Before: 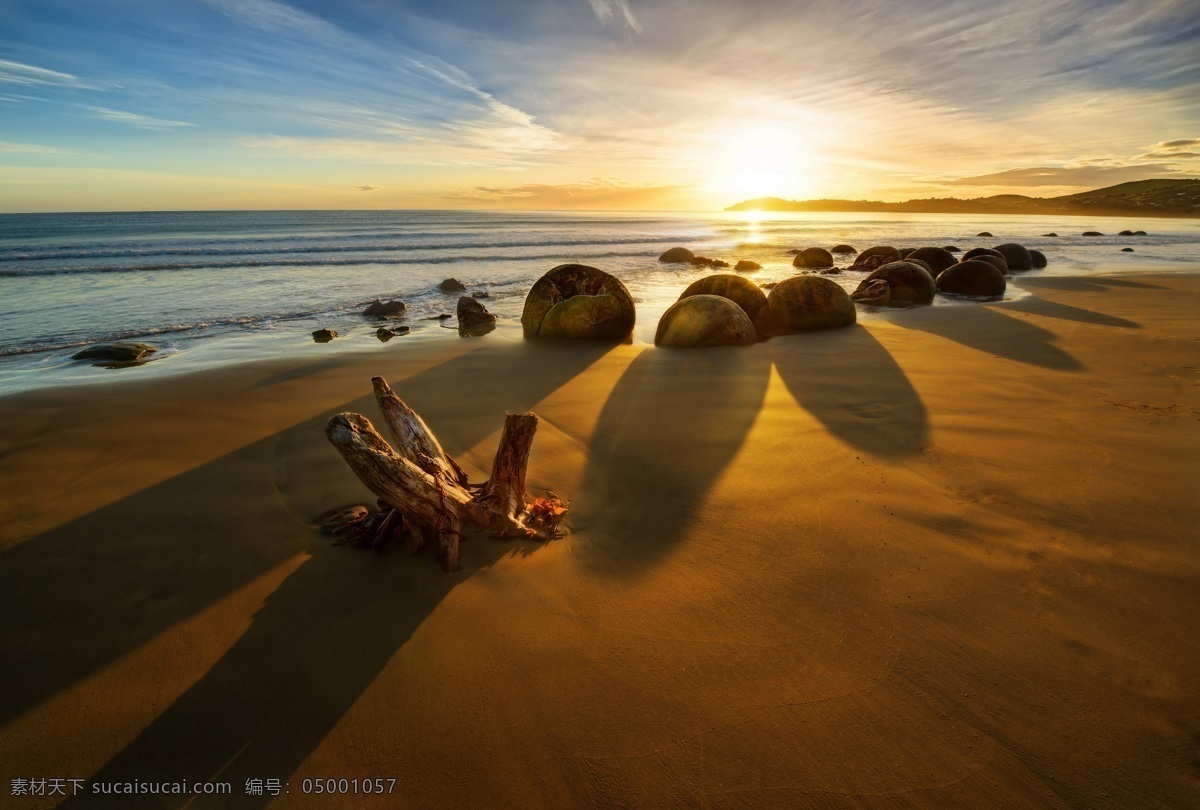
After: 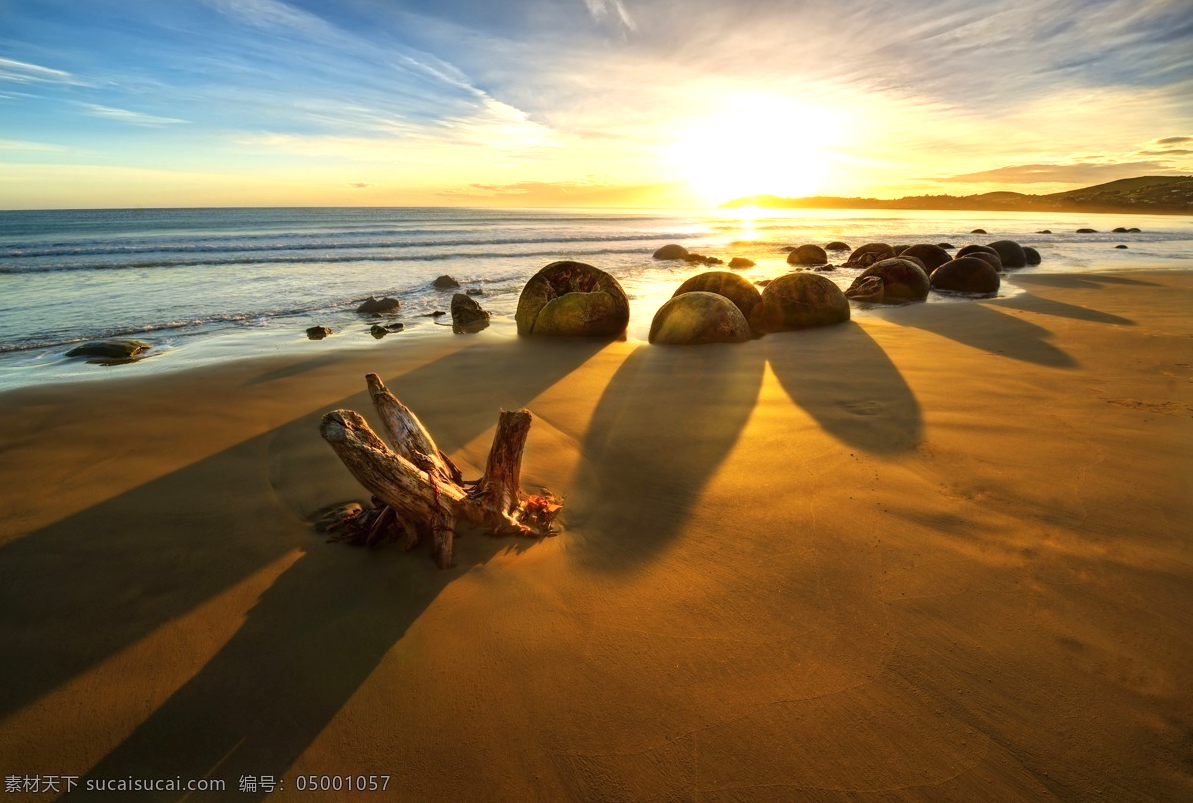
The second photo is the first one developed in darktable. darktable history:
crop and rotate: left 0.545%, top 0.399%, bottom 0.41%
exposure: black level correction 0, exposure 0.593 EV, compensate highlight preservation false
